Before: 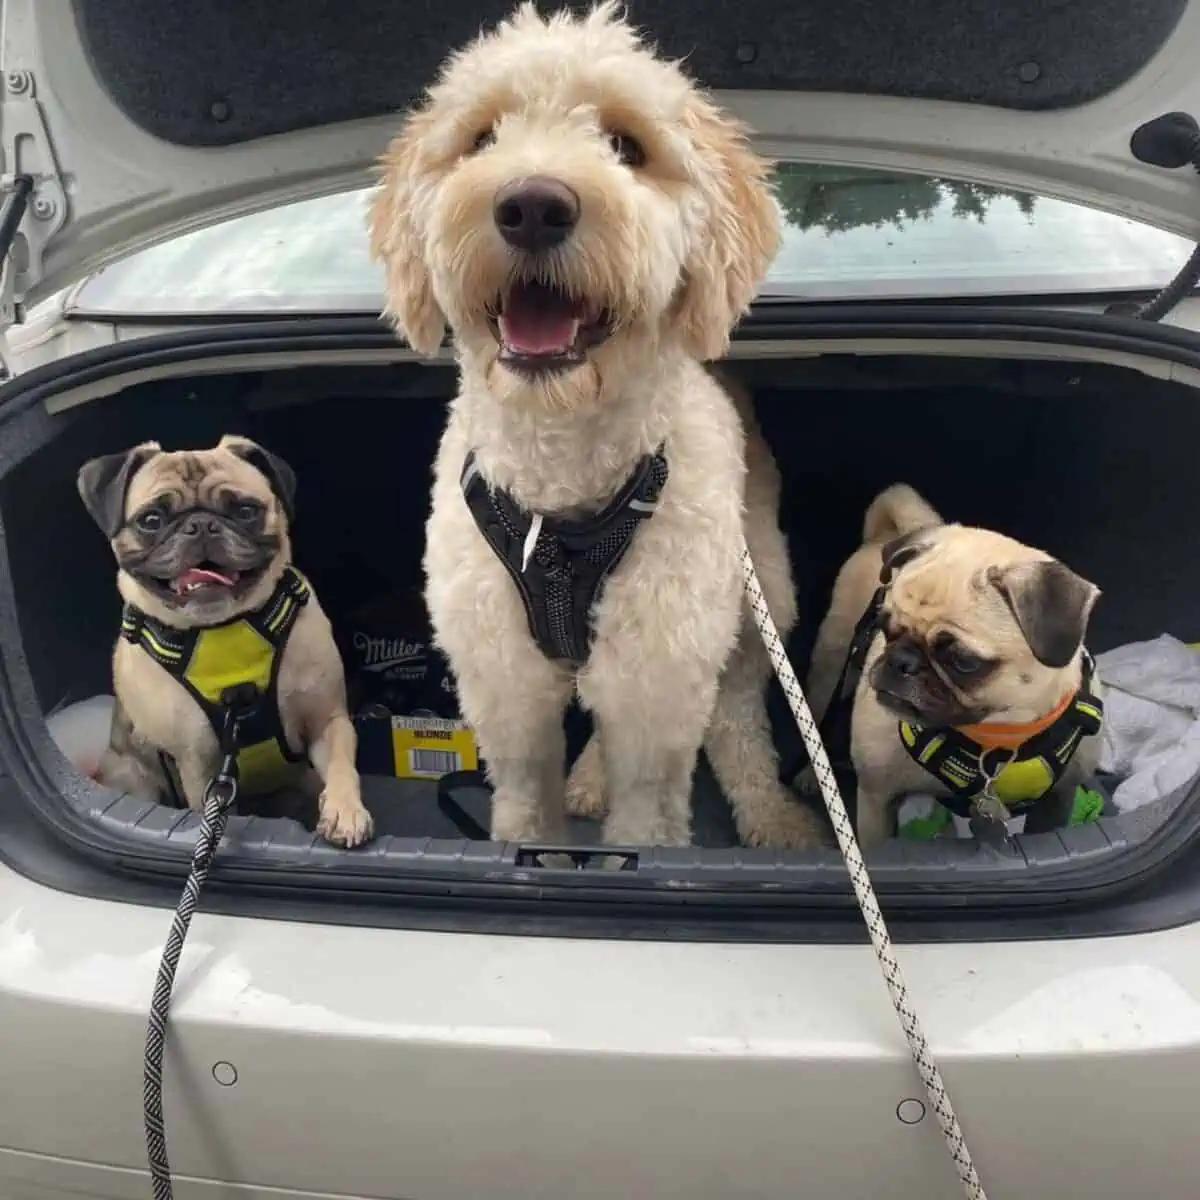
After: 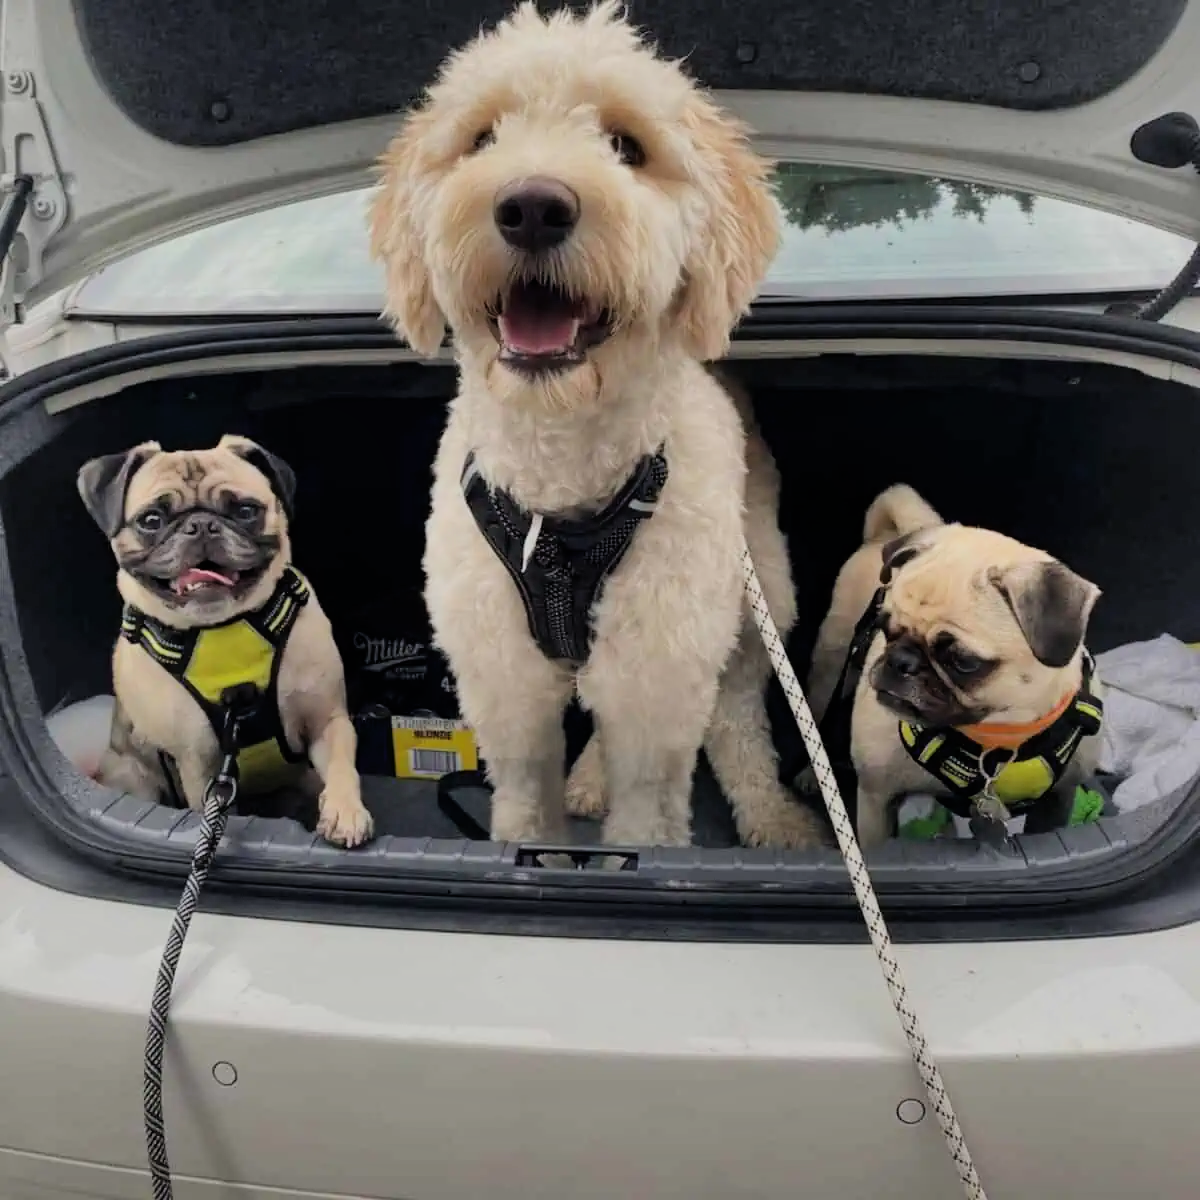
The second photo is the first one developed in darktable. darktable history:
shadows and highlights: low approximation 0.01, soften with gaussian
filmic rgb: black relative exposure -7.65 EV, white relative exposure 4.56 EV, hardness 3.61, color science v6 (2022)
